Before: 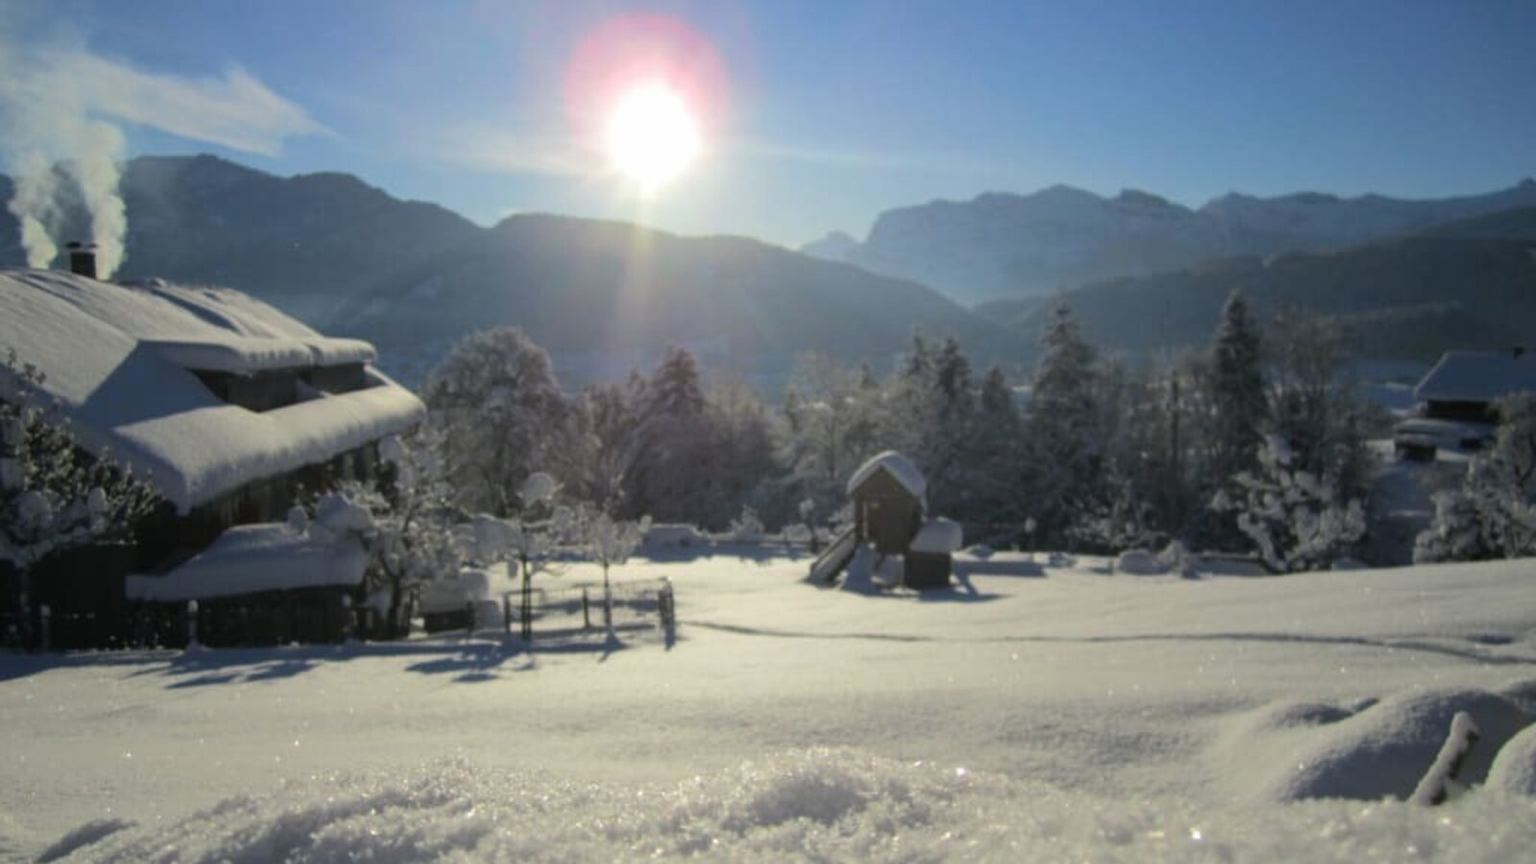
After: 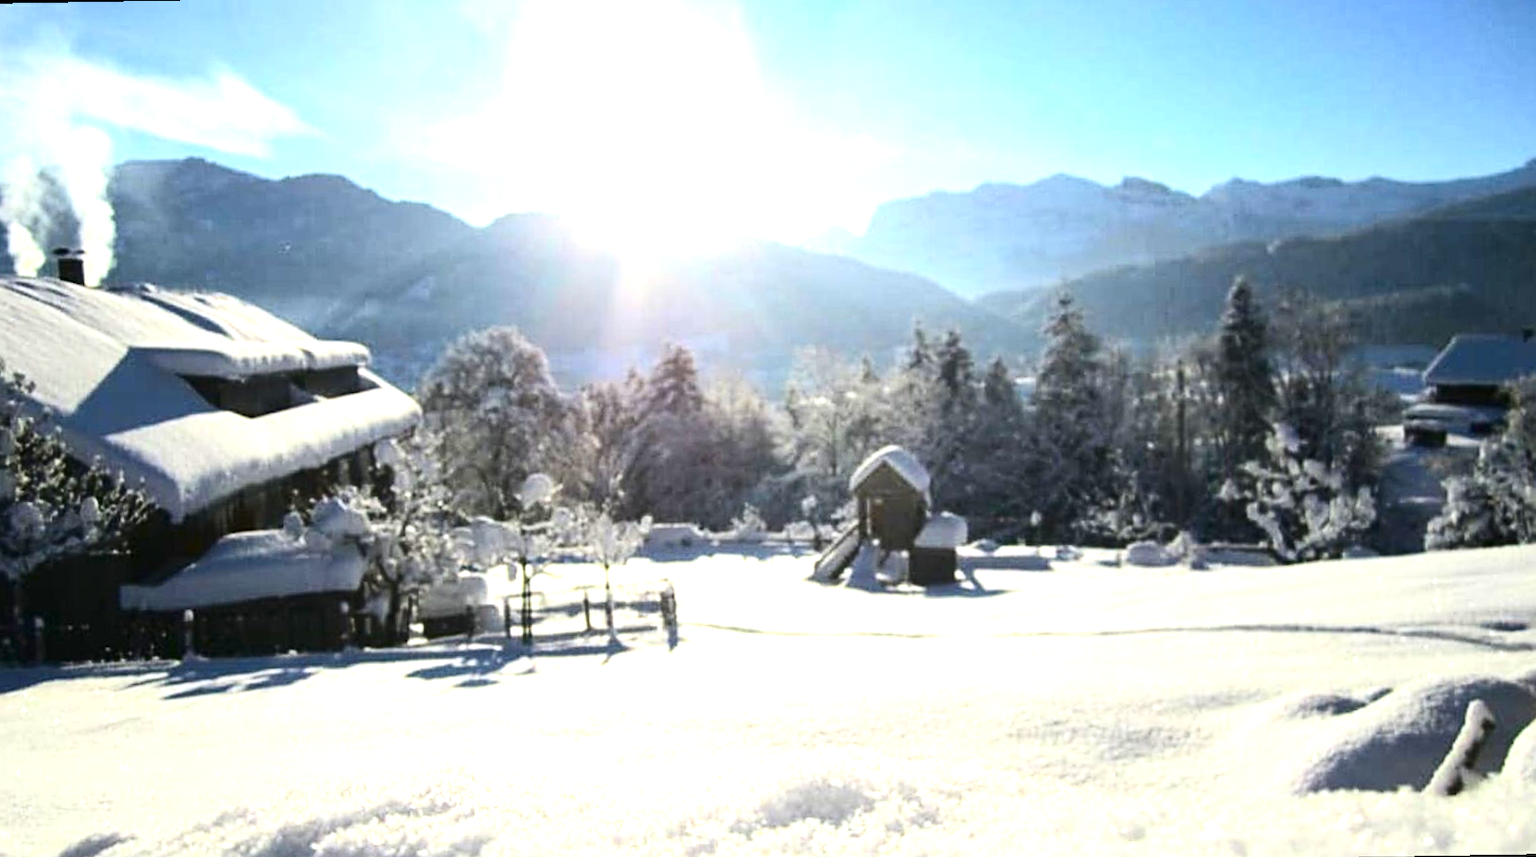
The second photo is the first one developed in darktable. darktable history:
contrast equalizer: octaves 7, y [[0.6 ×6], [0.55 ×6], [0 ×6], [0 ×6], [0 ×6]], mix 0.15
sharpen: on, module defaults
exposure: black level correction 0, exposure 1.625 EV, compensate exposure bias true, compensate highlight preservation false
contrast brightness saturation: contrast 0.2, brightness -0.11, saturation 0.1
rotate and perspective: rotation -1°, crop left 0.011, crop right 0.989, crop top 0.025, crop bottom 0.975
